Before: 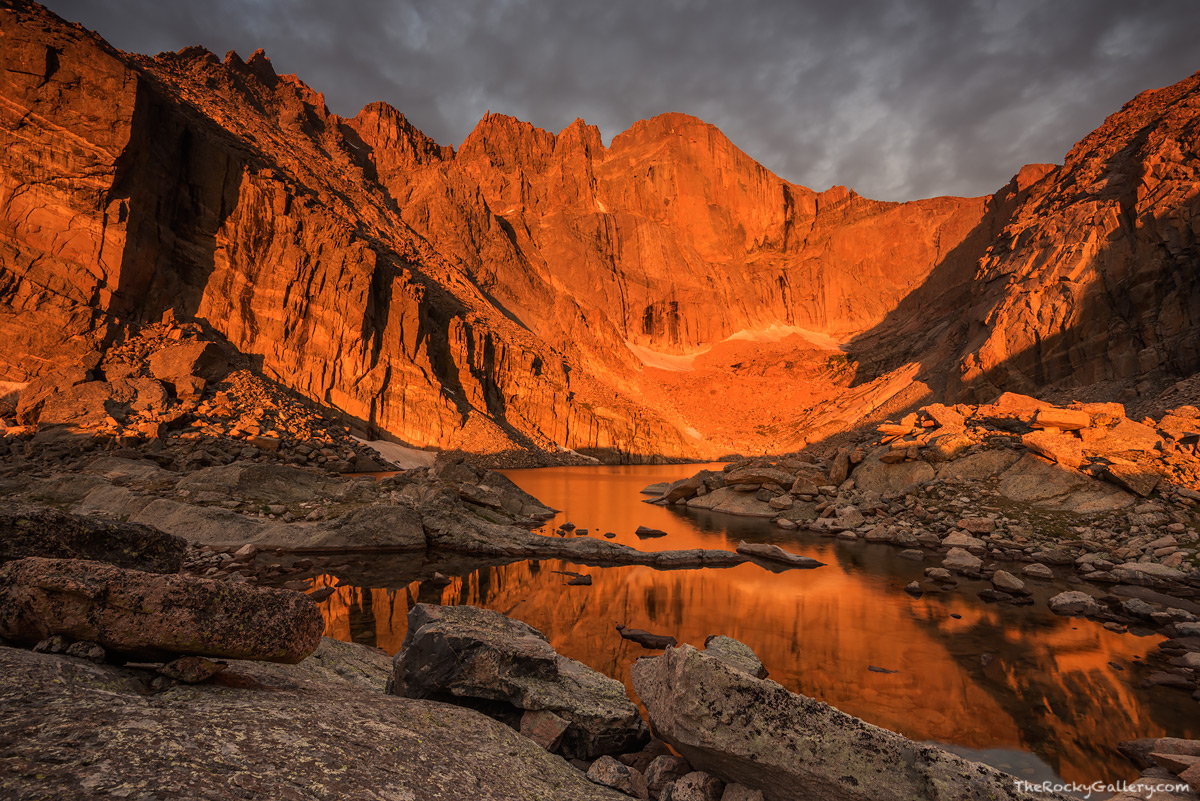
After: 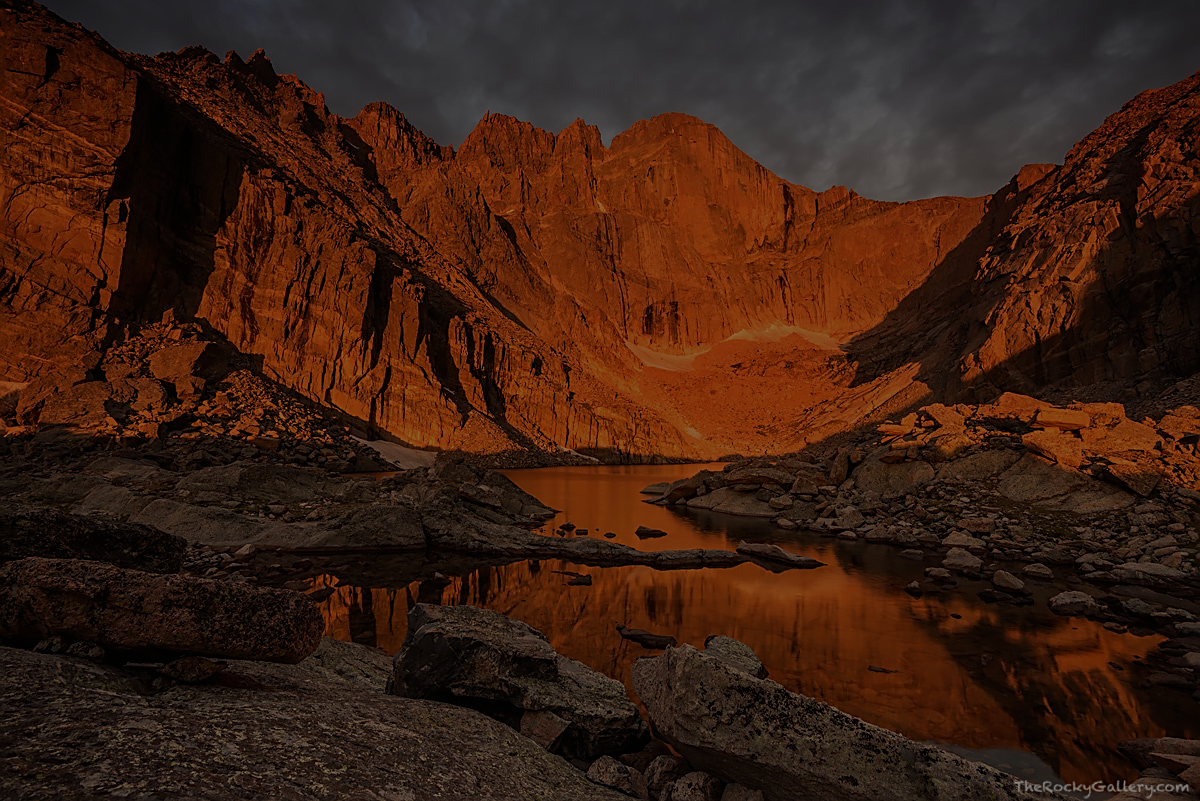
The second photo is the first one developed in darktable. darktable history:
exposure: exposure -2.002 EV, compensate highlight preservation false
sharpen: on, module defaults
